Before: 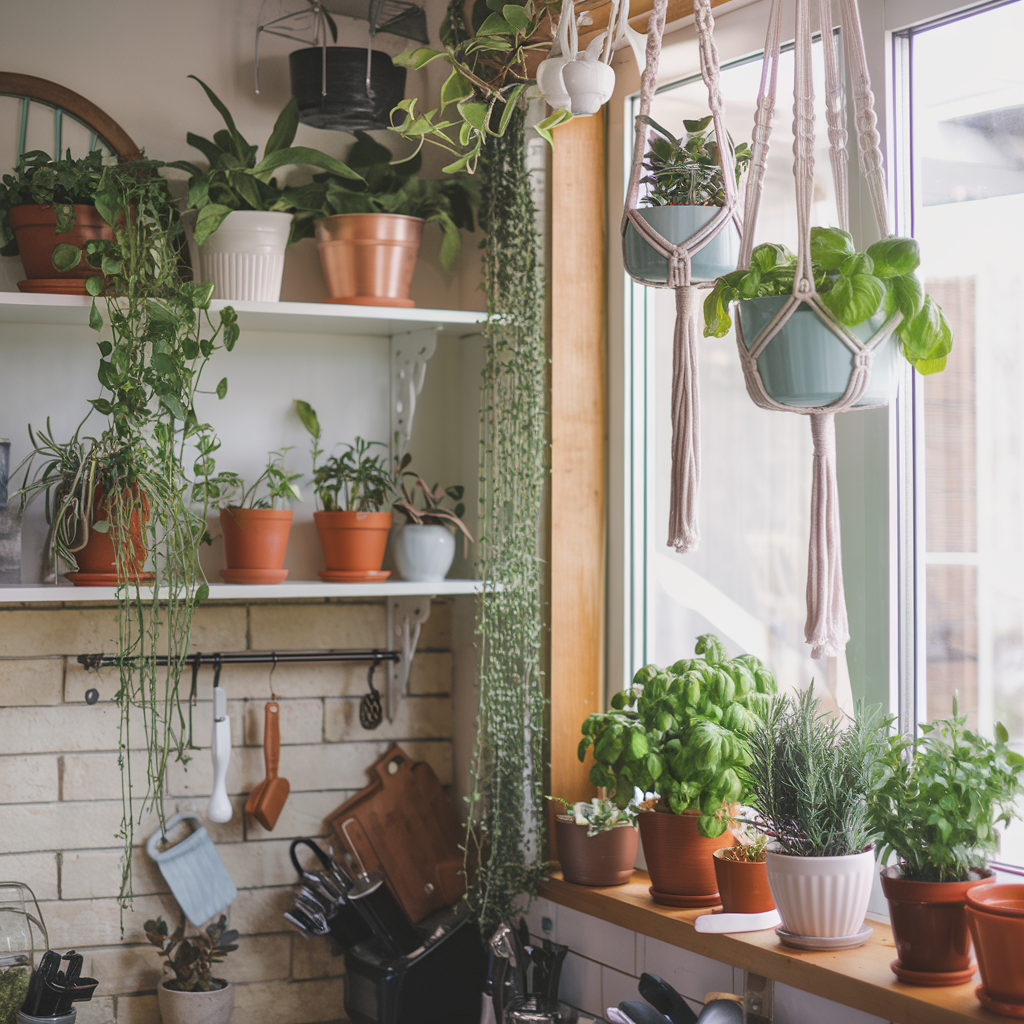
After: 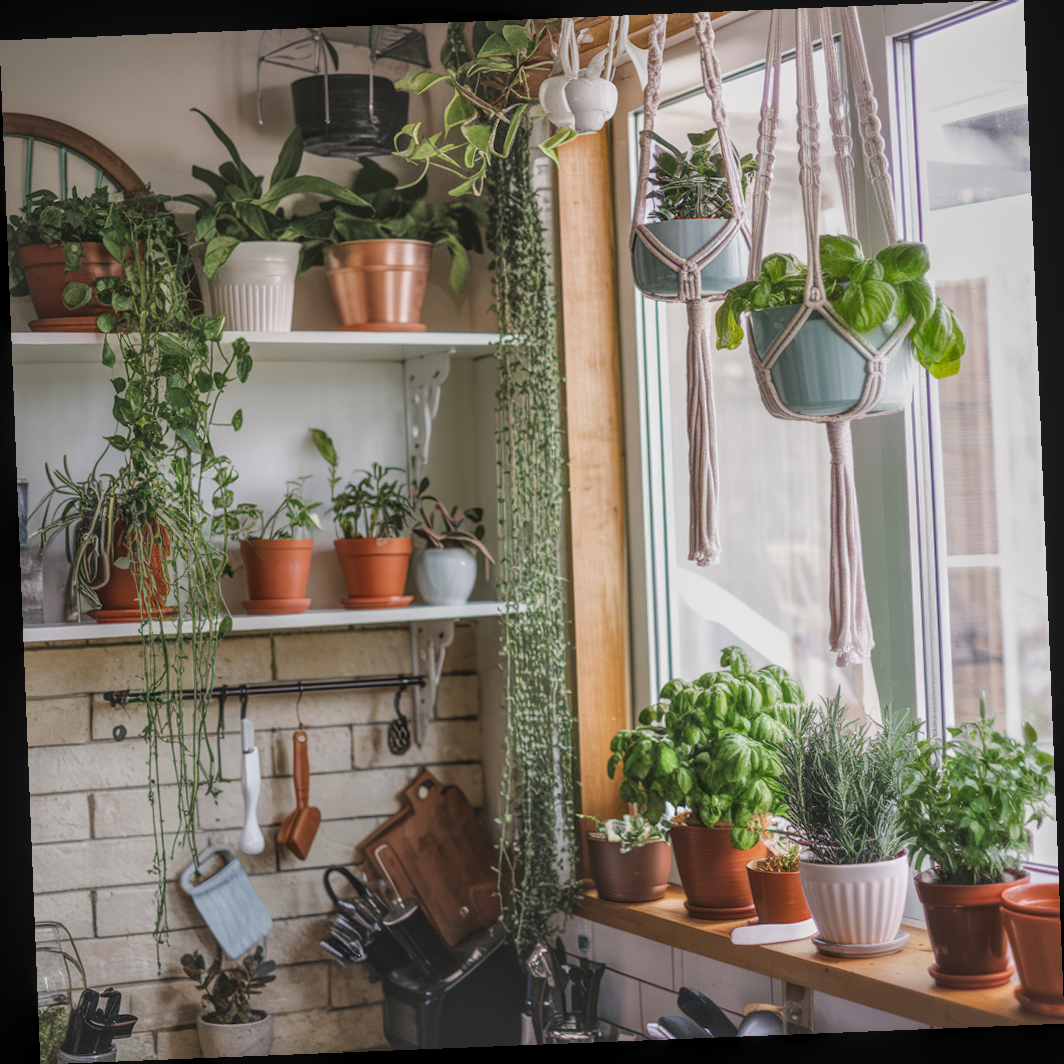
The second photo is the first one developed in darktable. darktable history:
local contrast: highlights 74%, shadows 55%, detail 176%, midtone range 0.207
rotate and perspective: rotation -2.29°, automatic cropping off
